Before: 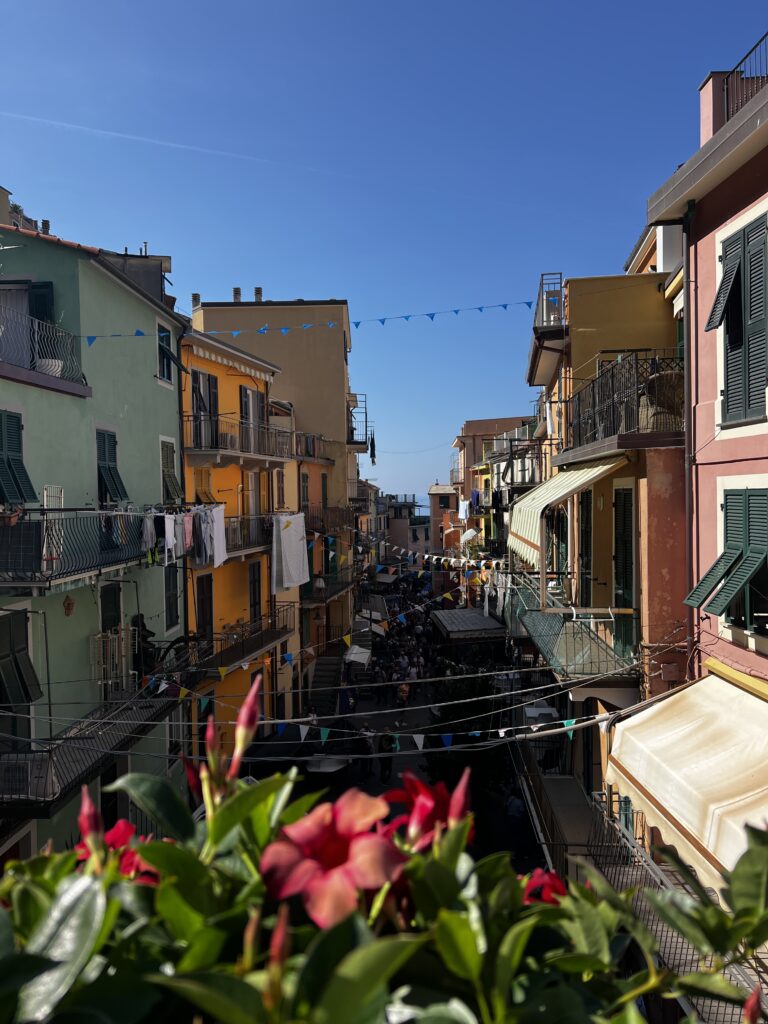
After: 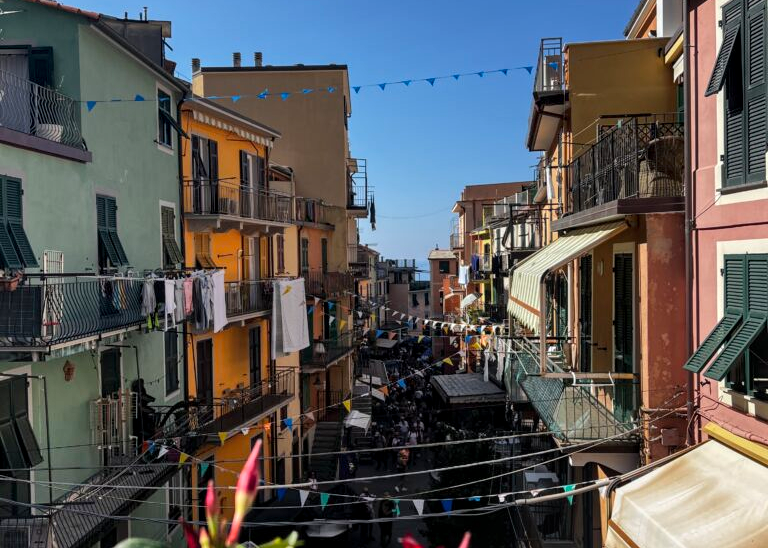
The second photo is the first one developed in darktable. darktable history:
shadows and highlights: low approximation 0.01, soften with gaussian
local contrast: on, module defaults
crop and rotate: top 23.043%, bottom 23.437%
